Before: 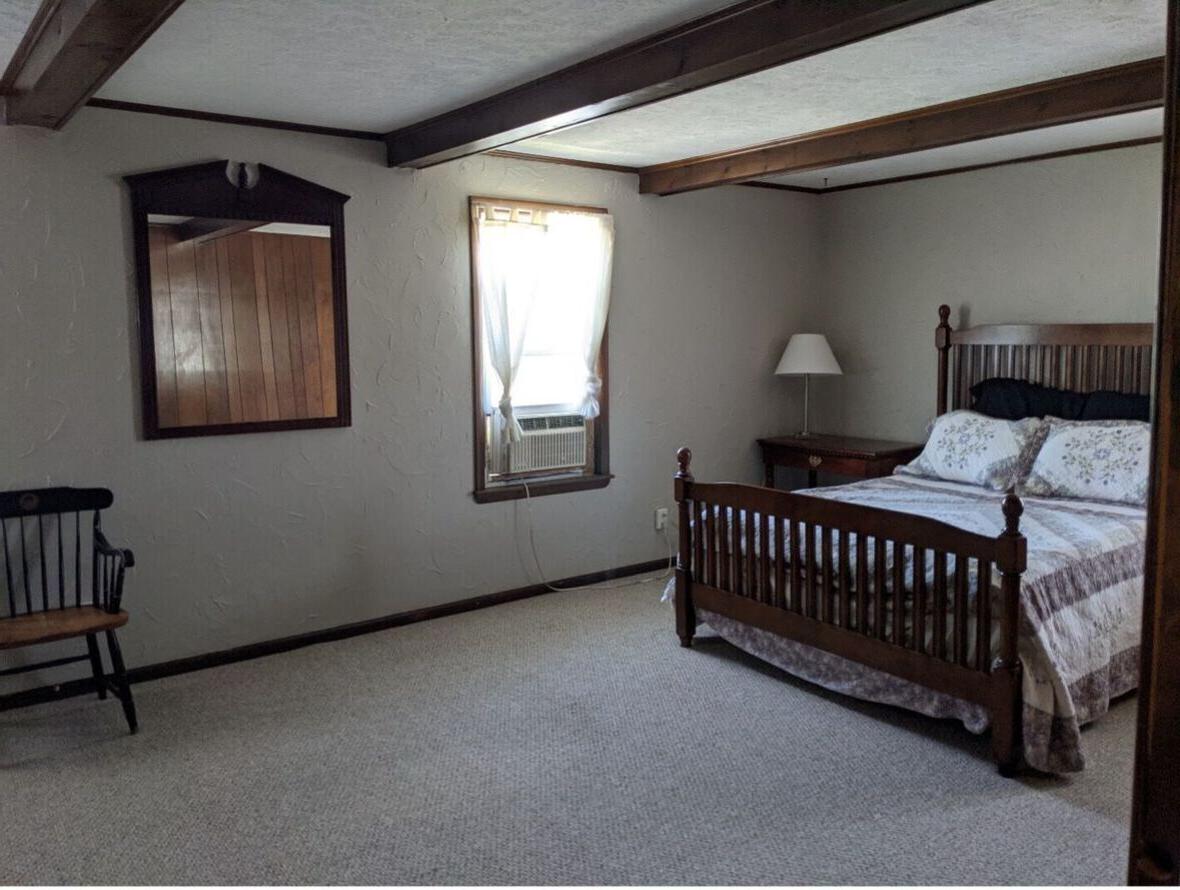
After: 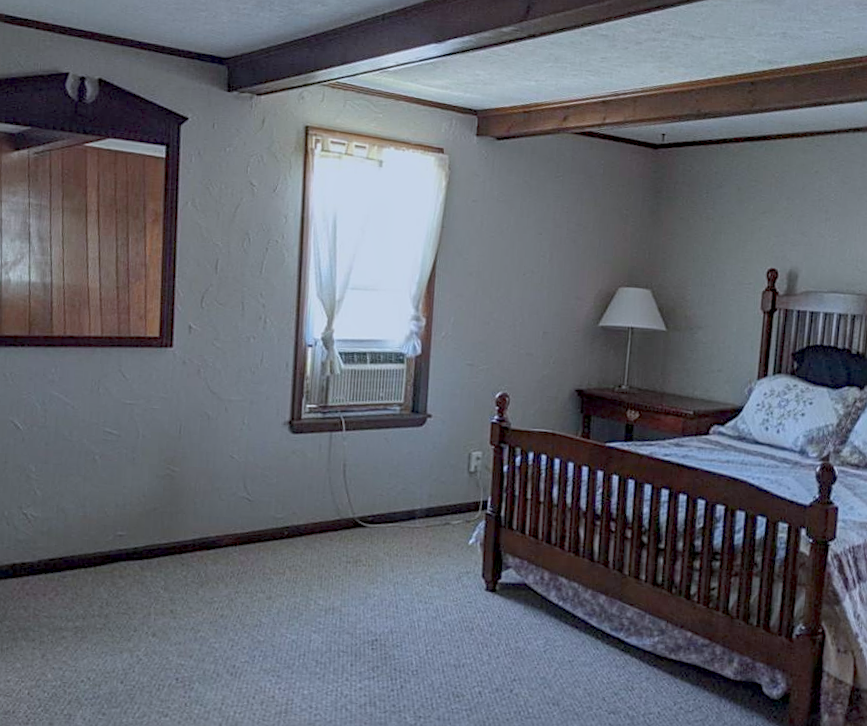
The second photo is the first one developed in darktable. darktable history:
local contrast: on, module defaults
color balance rgb: contrast -30%
crop and rotate: left 17.046%, top 10.659%, right 12.989%, bottom 14.553%
sharpen: on, module defaults
exposure: compensate highlight preservation false
rotate and perspective: rotation 4.1°, automatic cropping off
color calibration: x 0.37, y 0.382, temperature 4313.32 K
